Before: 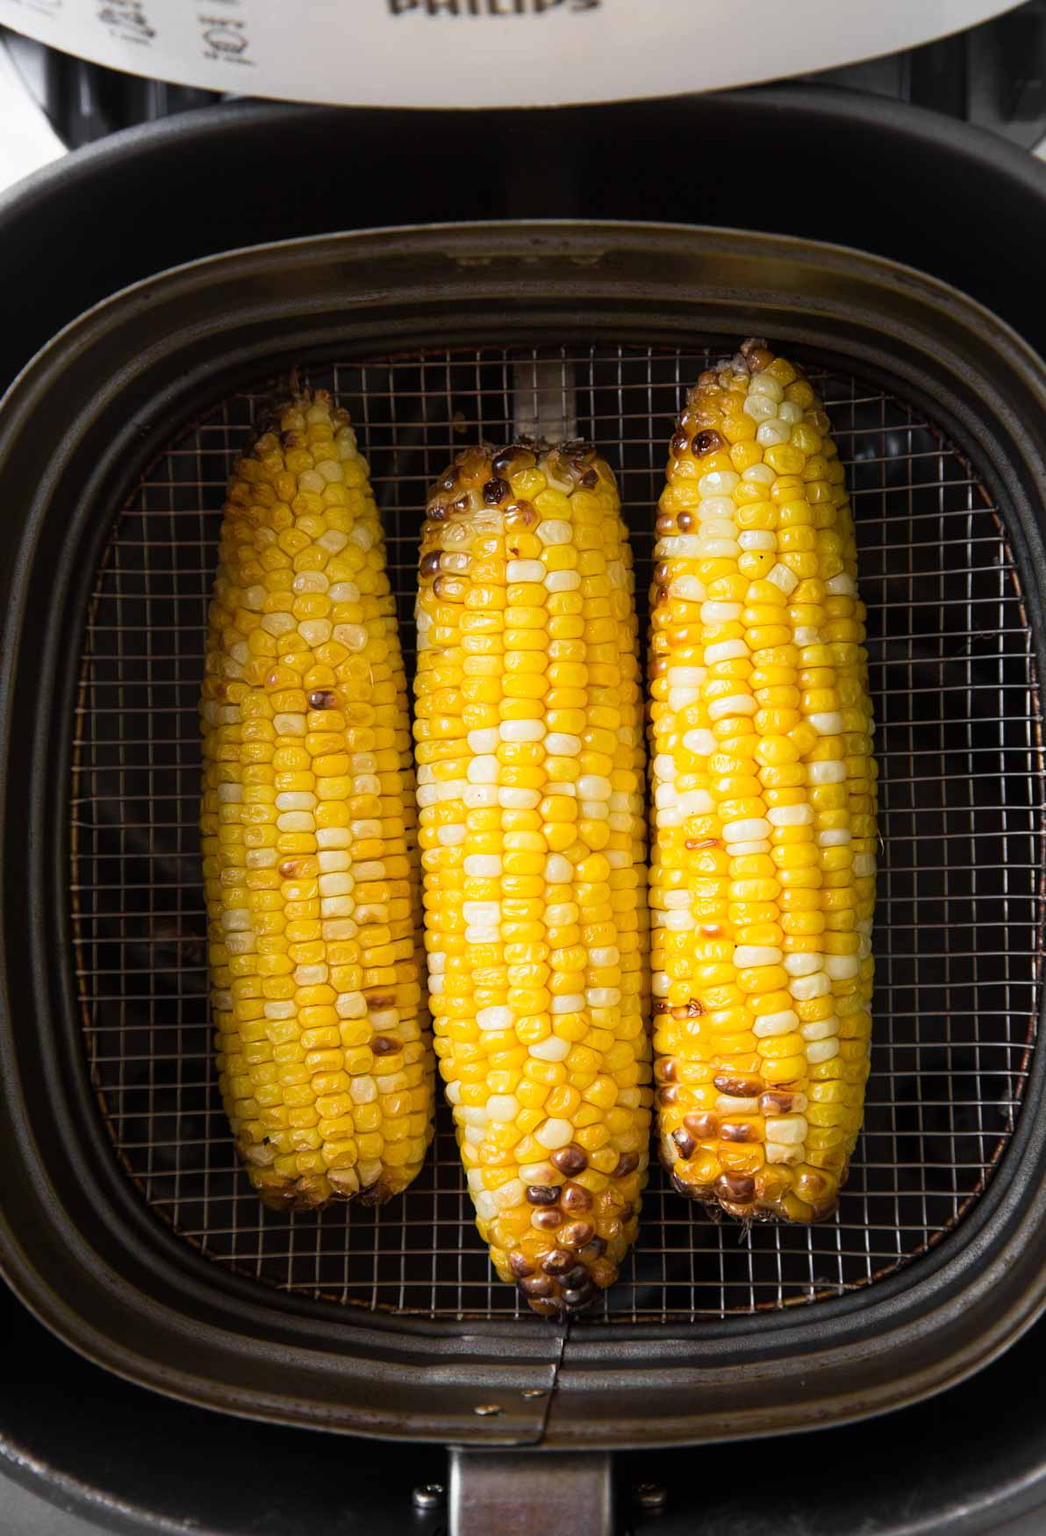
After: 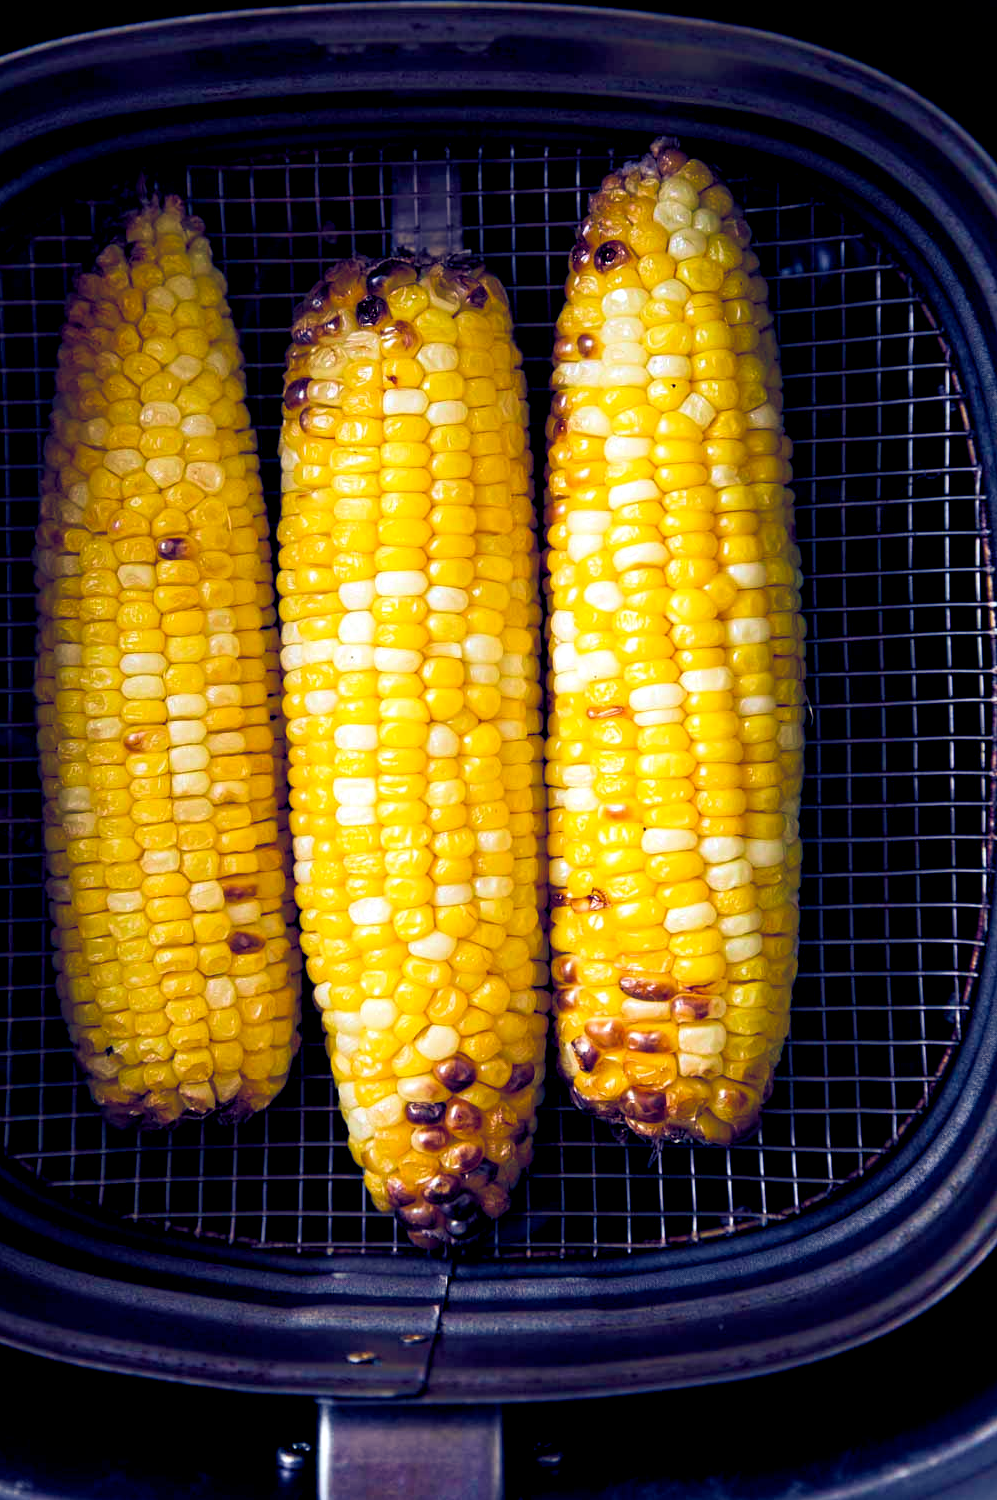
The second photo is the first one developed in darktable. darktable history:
crop: left 16.315%, top 14.246%
velvia: on, module defaults
color balance rgb: shadows lift › luminance -41.13%, shadows lift › chroma 14.13%, shadows lift › hue 260°, power › luminance -3.76%, power › chroma 0.56%, power › hue 40.37°, highlights gain › luminance 16.81%, highlights gain › chroma 2.94%, highlights gain › hue 260°, global offset › luminance -0.29%, global offset › chroma 0.31%, global offset › hue 260°, perceptual saturation grading › global saturation 20%, perceptual saturation grading › highlights -13.92%, perceptual saturation grading › shadows 50%
